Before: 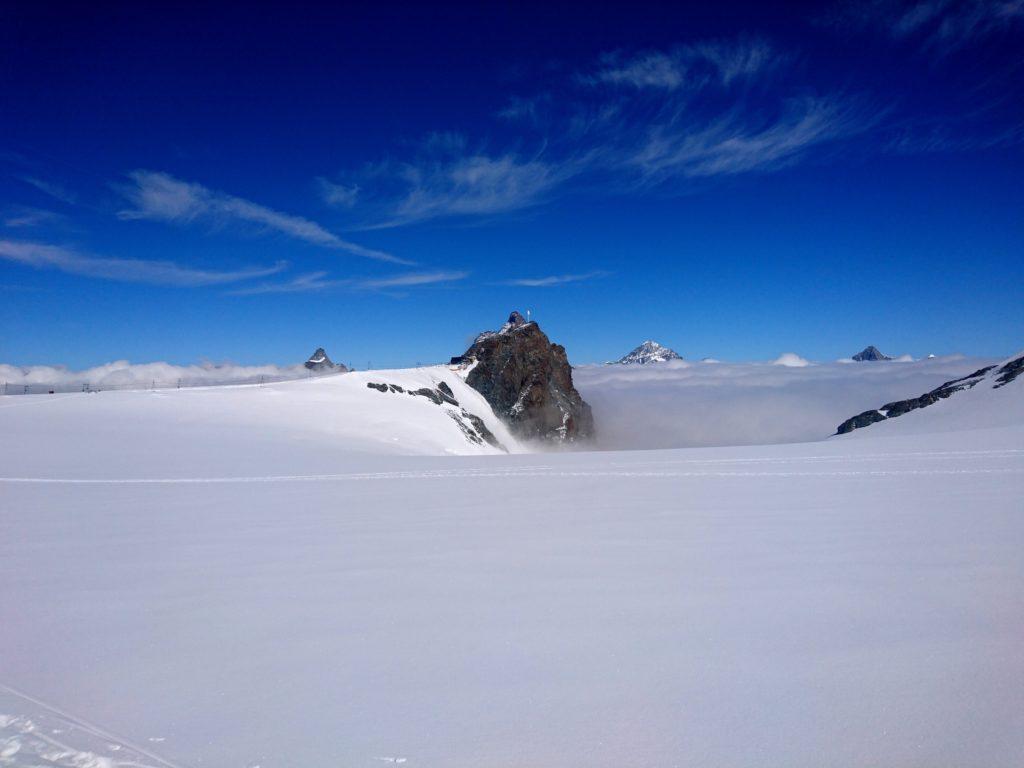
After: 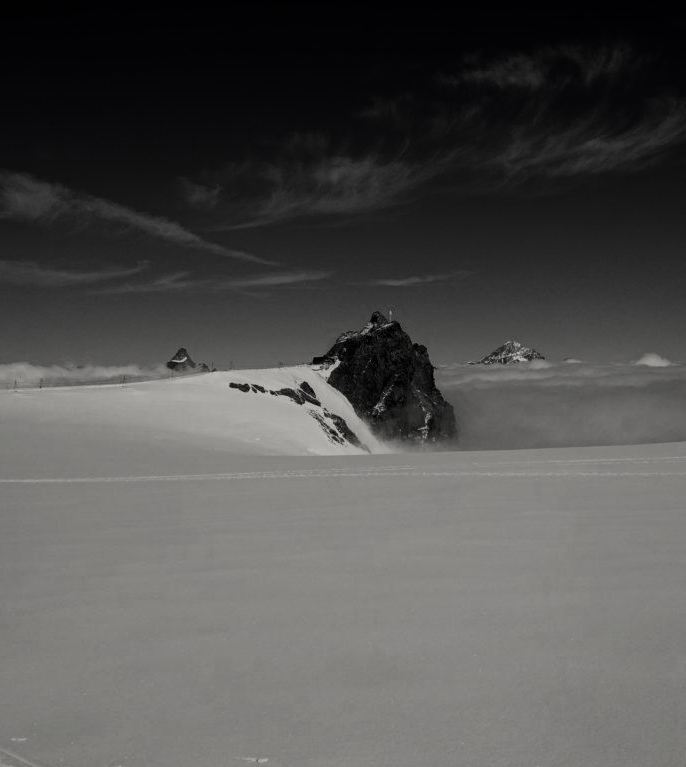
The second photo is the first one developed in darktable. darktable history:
exposure: black level correction 0.001, exposure 0.5 EV, compensate highlight preservation false
filmic rgb: black relative exposure -7.6 EV, white relative exposure 4.64 EV, target black luminance 0%, hardness 3.5, latitude 50.26%, contrast 1.029, highlights saturation mix 9.43%, shadows ↔ highlights balance -0.183%
contrast brightness saturation: contrast -0.03, brightness -0.604, saturation -0.988
local contrast: detail 109%
crop and rotate: left 13.527%, right 19.469%
color correction: highlights b* 3.03
shadows and highlights: shadows 25.51, highlights -26.14
color calibration: illuminant as shot in camera, x 0.358, y 0.373, temperature 4628.91 K
